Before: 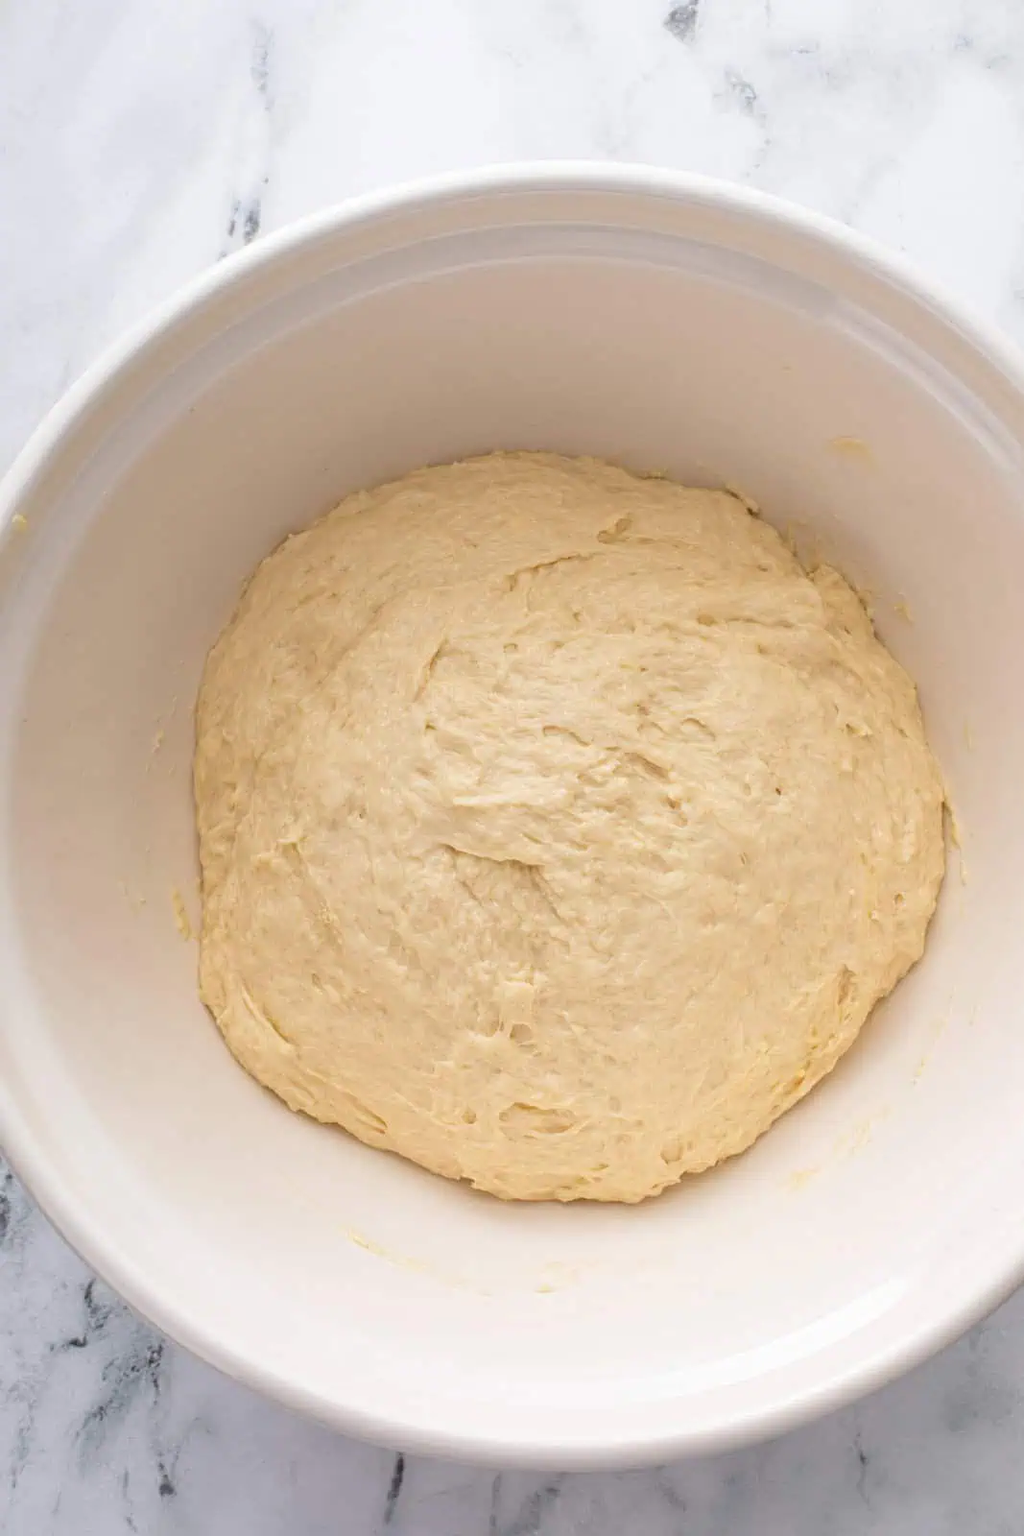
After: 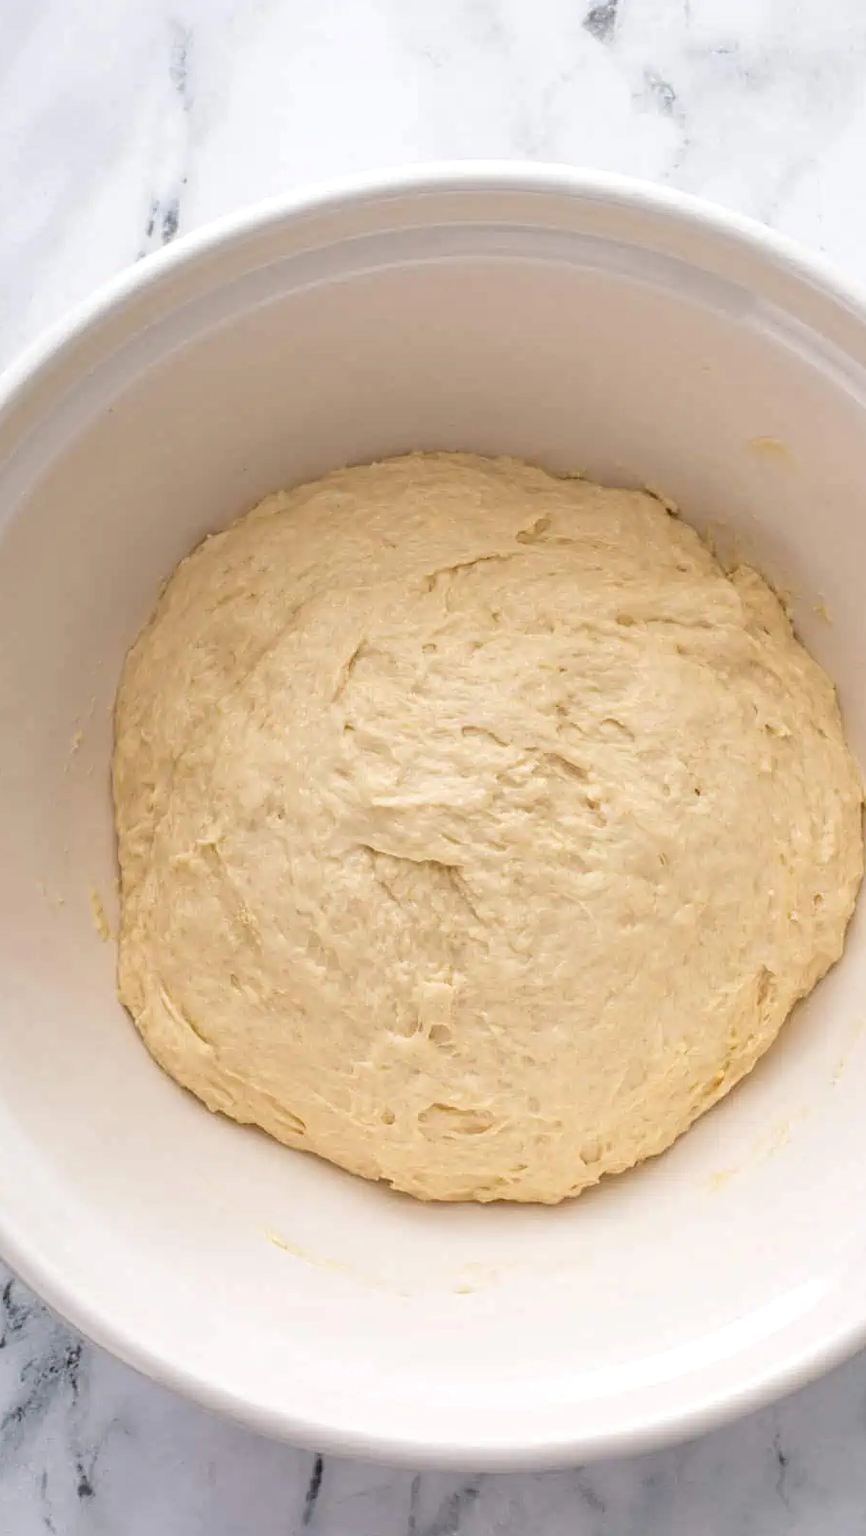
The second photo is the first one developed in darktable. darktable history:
local contrast: on, module defaults
crop: left 7.985%, right 7.437%
